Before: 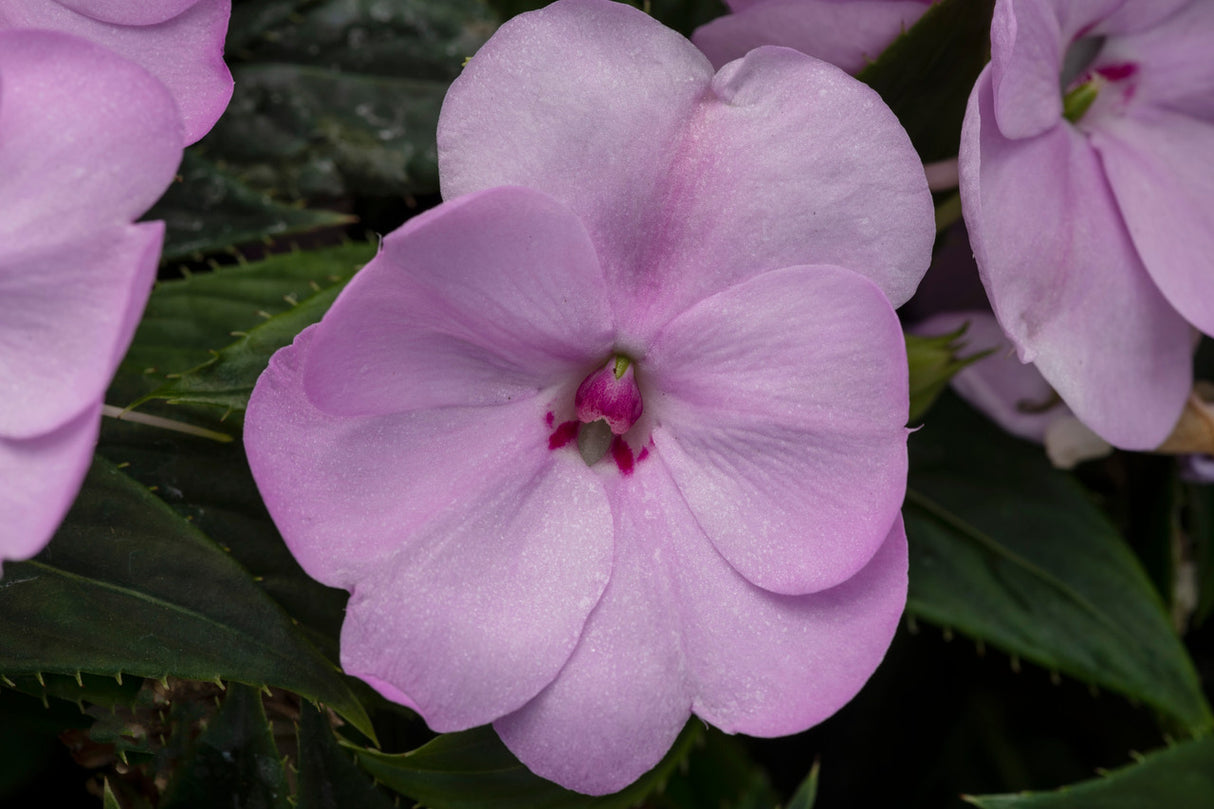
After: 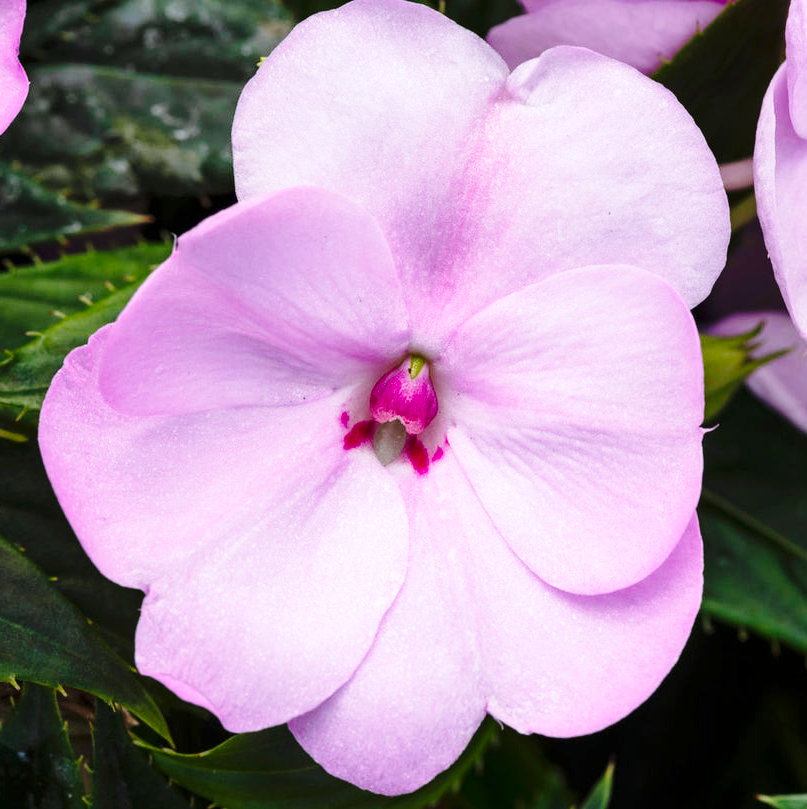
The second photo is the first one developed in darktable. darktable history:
crop: left 16.899%, right 16.556%
exposure: exposure 0.64 EV, compensate highlight preservation false
color calibration: x 0.355, y 0.367, temperature 4700.38 K
color balance rgb: perceptual saturation grading › global saturation 10%, global vibrance 10%
base curve: curves: ch0 [(0, 0) (0.028, 0.03) (0.121, 0.232) (0.46, 0.748) (0.859, 0.968) (1, 1)], preserve colors none
